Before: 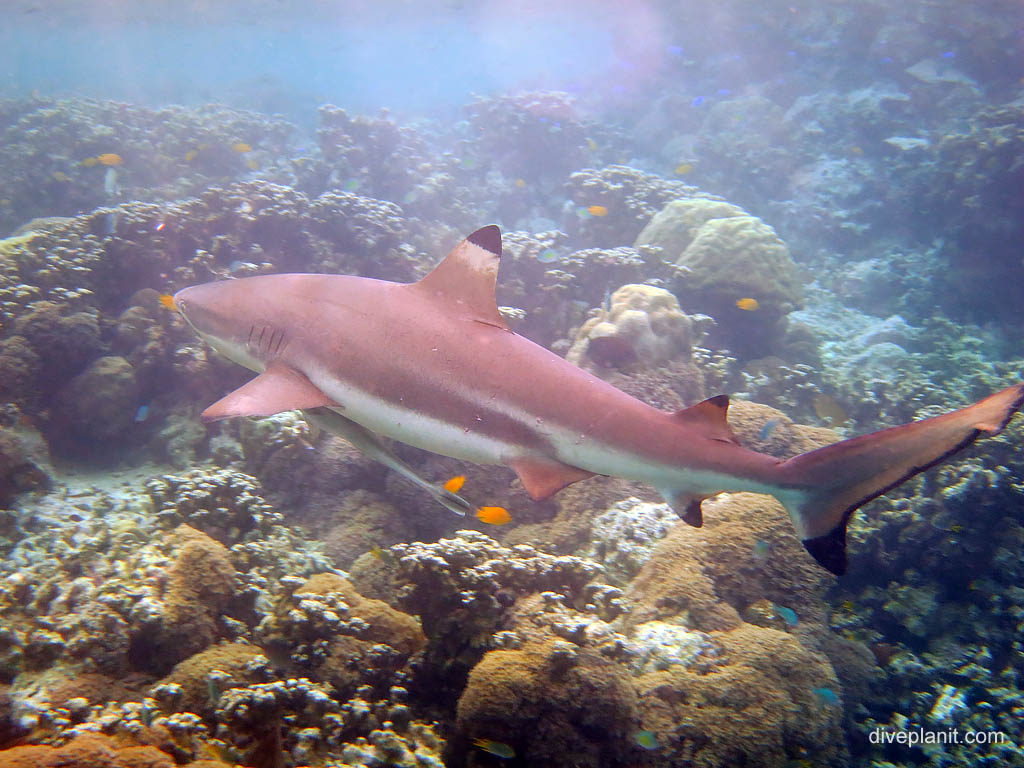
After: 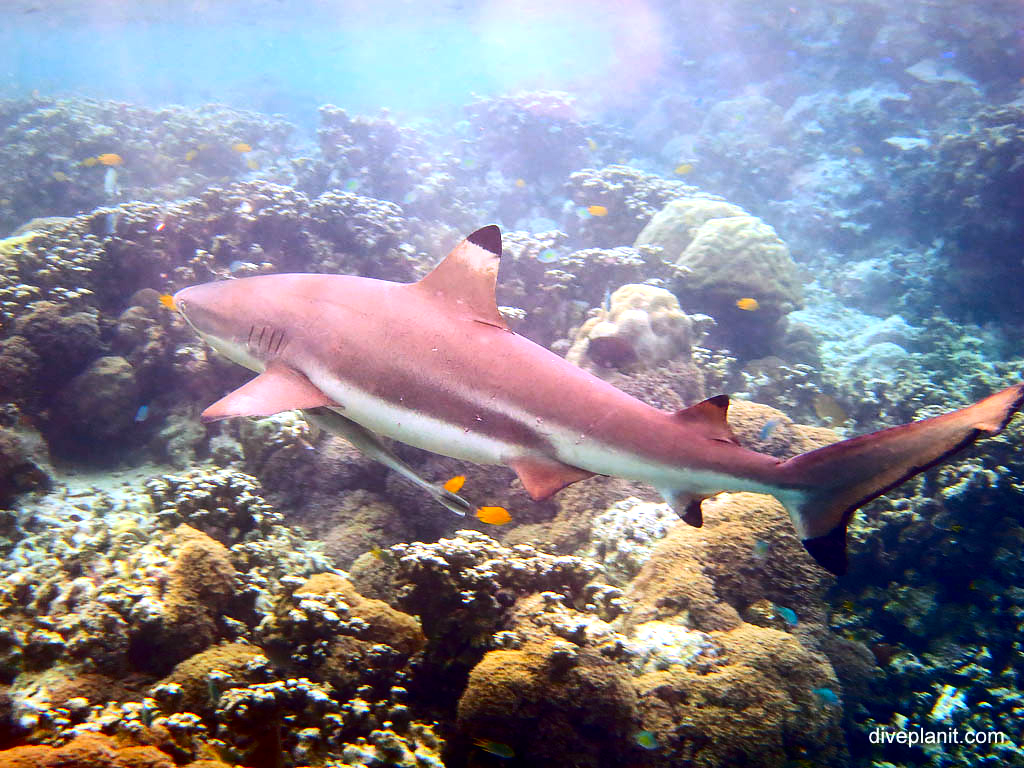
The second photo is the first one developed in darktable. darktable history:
tone equalizer: -8 EV -0.417 EV, -7 EV -0.389 EV, -6 EV -0.333 EV, -5 EV -0.222 EV, -3 EV 0.222 EV, -2 EV 0.333 EV, -1 EV 0.389 EV, +0 EV 0.417 EV, edges refinement/feathering 500, mask exposure compensation -1.57 EV, preserve details no
contrast brightness saturation: contrast 0.19, brightness -0.11, saturation 0.21
exposure: exposure 0.2 EV, compensate highlight preservation false
shadows and highlights: shadows 35, highlights -35, soften with gaussian
